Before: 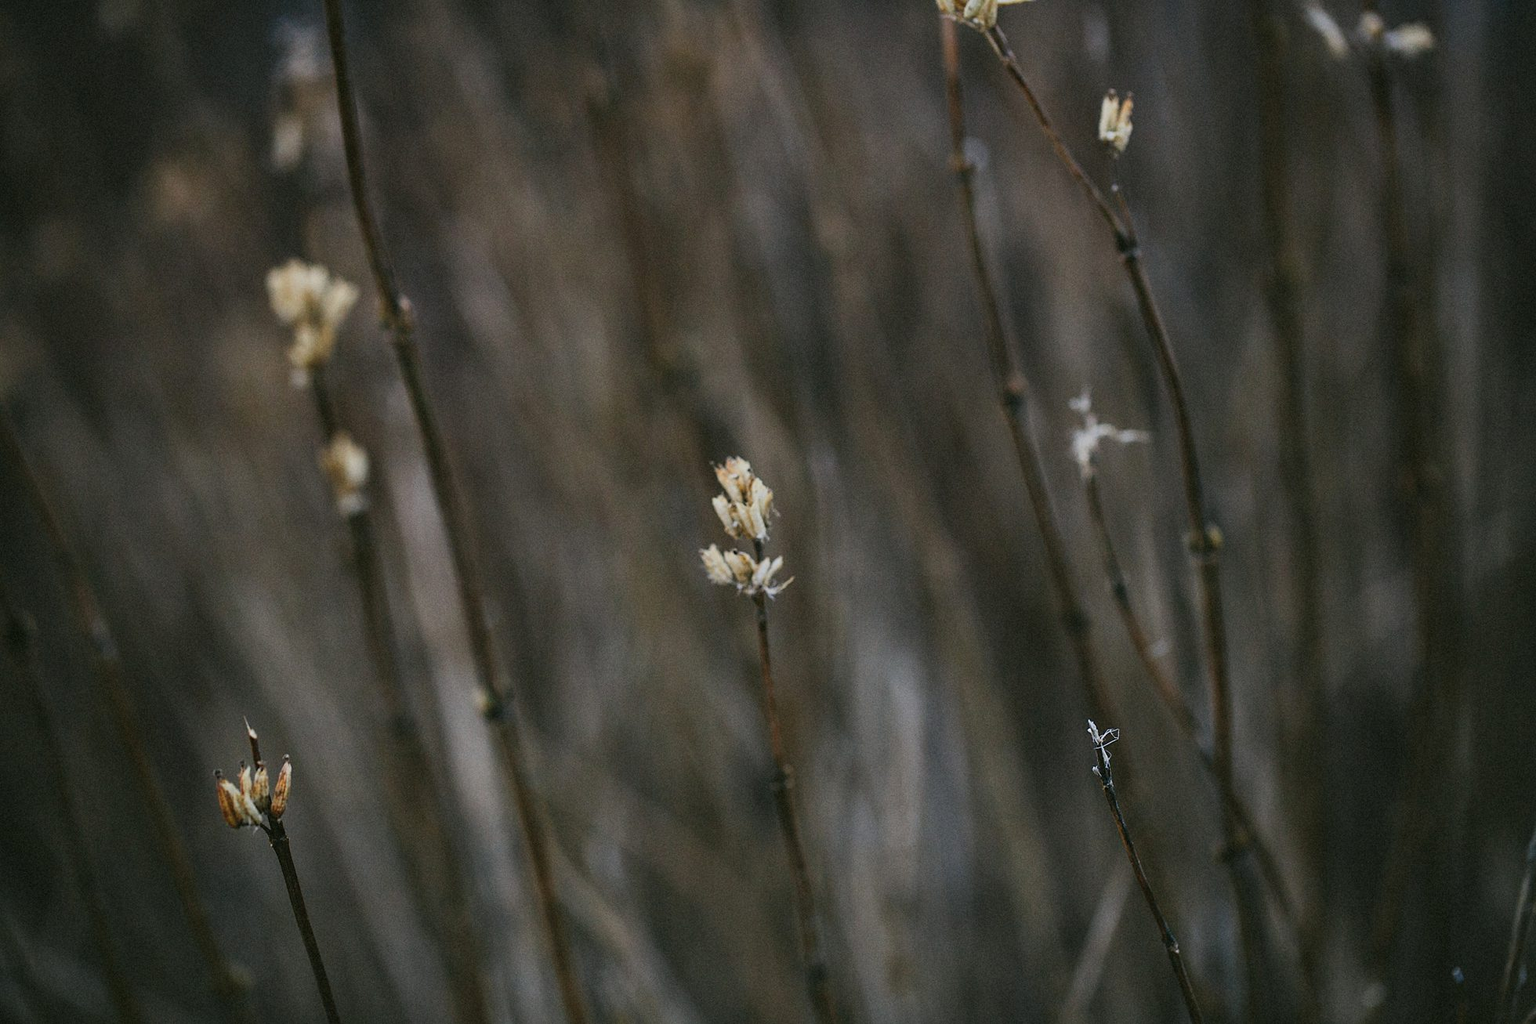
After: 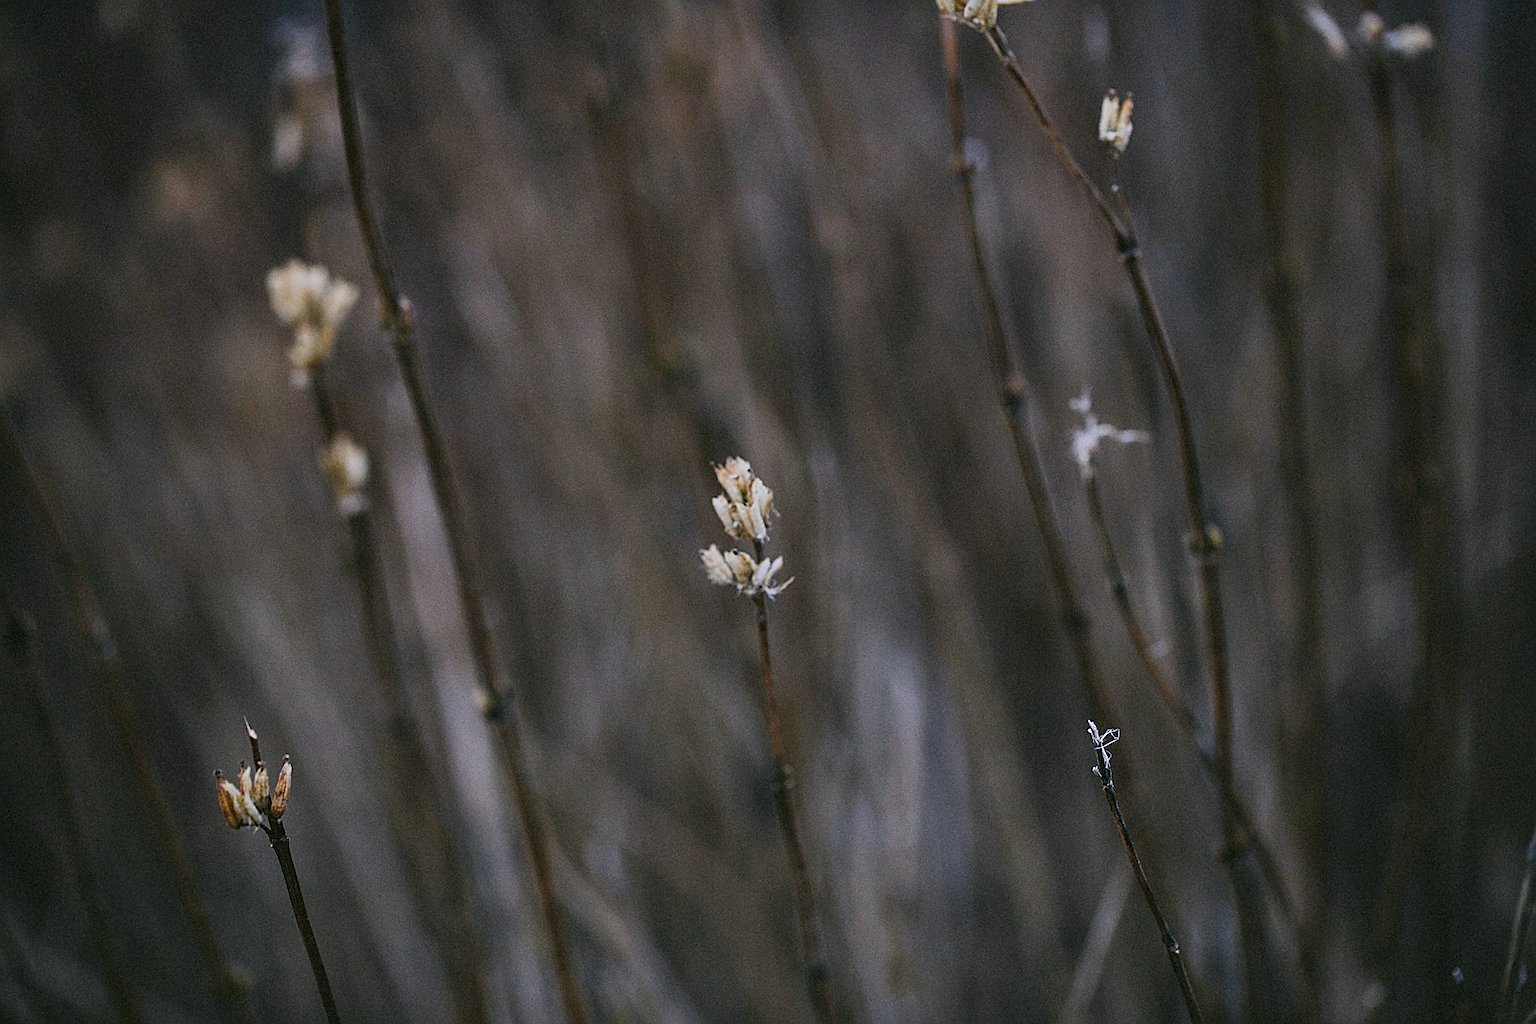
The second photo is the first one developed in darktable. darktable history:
sharpen: on, module defaults
white balance: red 1.004, blue 1.096
